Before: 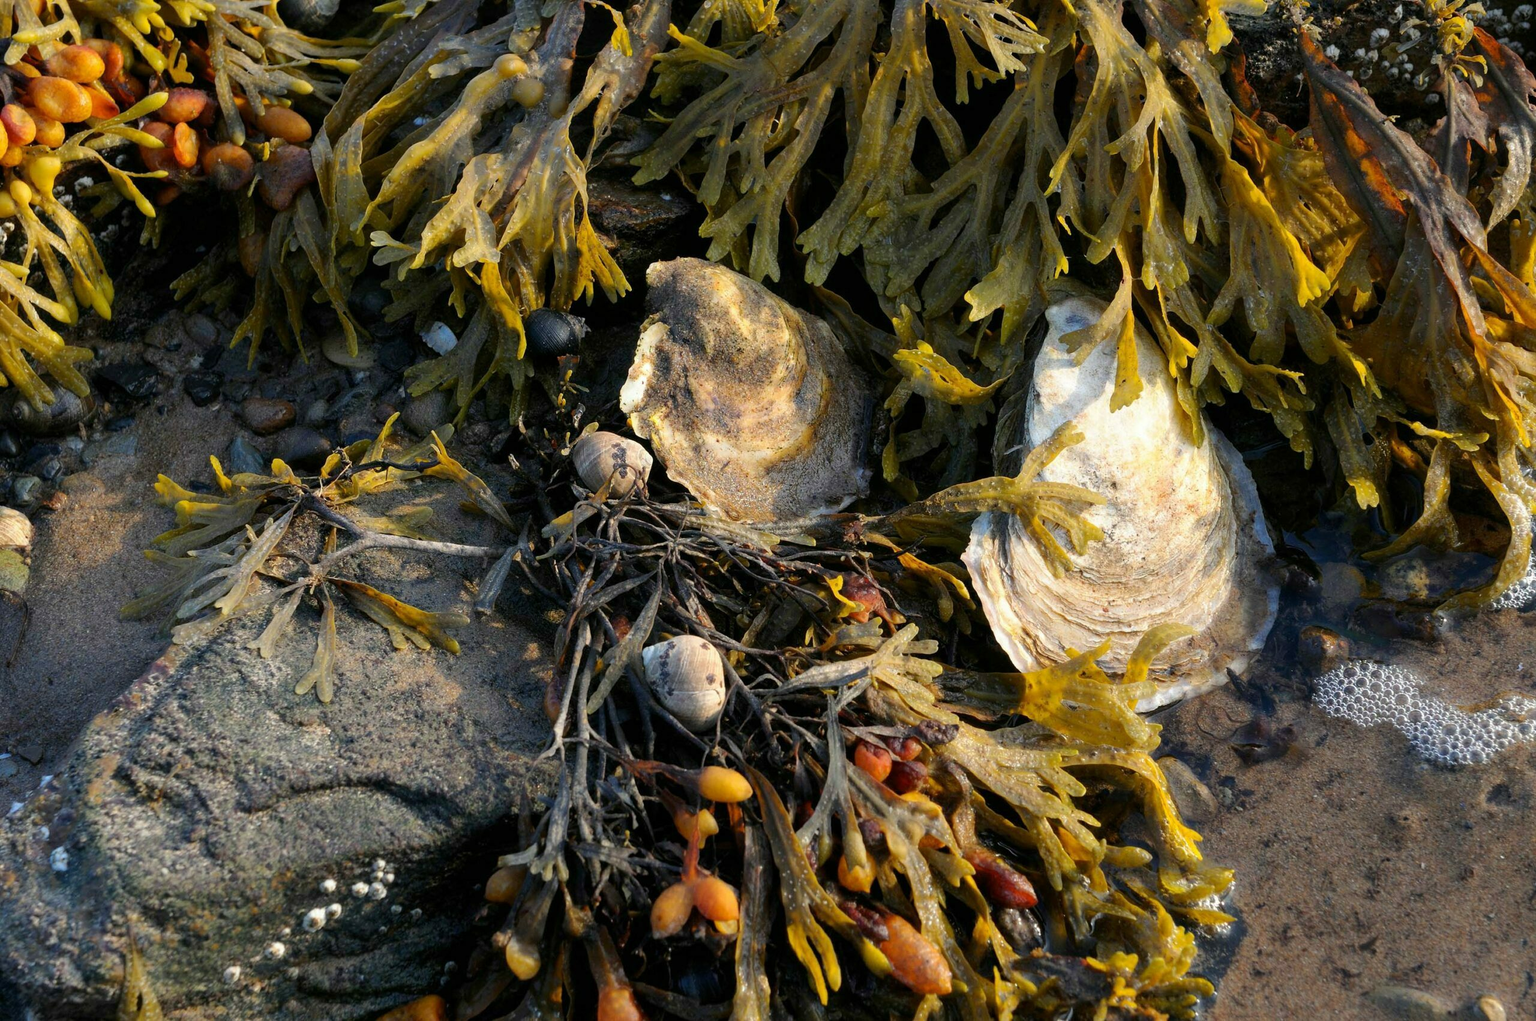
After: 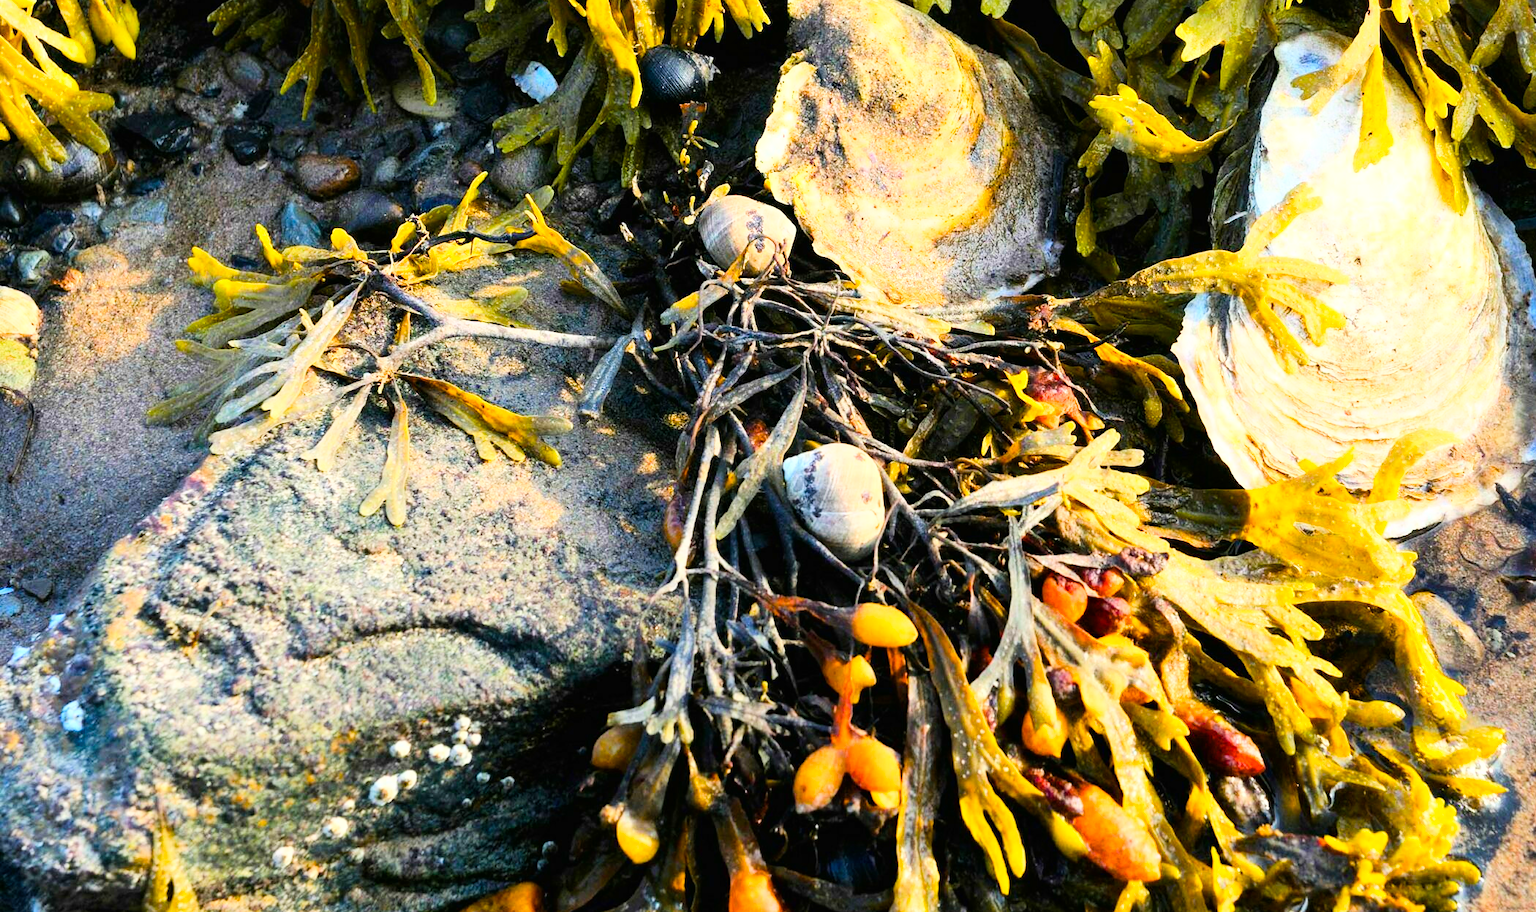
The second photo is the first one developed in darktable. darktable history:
shadows and highlights: radius 124.98, shadows 30.53, highlights -30.68, low approximation 0.01, soften with gaussian
base curve: curves: ch0 [(0, 0) (0.007, 0.004) (0.027, 0.03) (0.046, 0.07) (0.207, 0.54) (0.442, 0.872) (0.673, 0.972) (1, 1)]
exposure: black level correction 0, exposure 0.499 EV, compensate highlight preservation false
crop: top 26.6%, right 17.946%
tone curve: curves: ch0 [(0, 0) (0.003, 0.003) (0.011, 0.011) (0.025, 0.025) (0.044, 0.044) (0.069, 0.069) (0.1, 0.099) (0.136, 0.135) (0.177, 0.176) (0.224, 0.223) (0.277, 0.275) (0.335, 0.333) (0.399, 0.396) (0.468, 0.465) (0.543, 0.541) (0.623, 0.622) (0.709, 0.708) (0.801, 0.8) (0.898, 0.897) (1, 1)], preserve colors none
tone equalizer: edges refinement/feathering 500, mask exposure compensation -1.57 EV, preserve details no
color balance rgb: linear chroma grading › shadows -7.818%, linear chroma grading › global chroma 9.815%, perceptual saturation grading › global saturation 20%, perceptual saturation grading › highlights -25.396%, perceptual saturation grading › shadows 49.387%, contrast -9.392%
